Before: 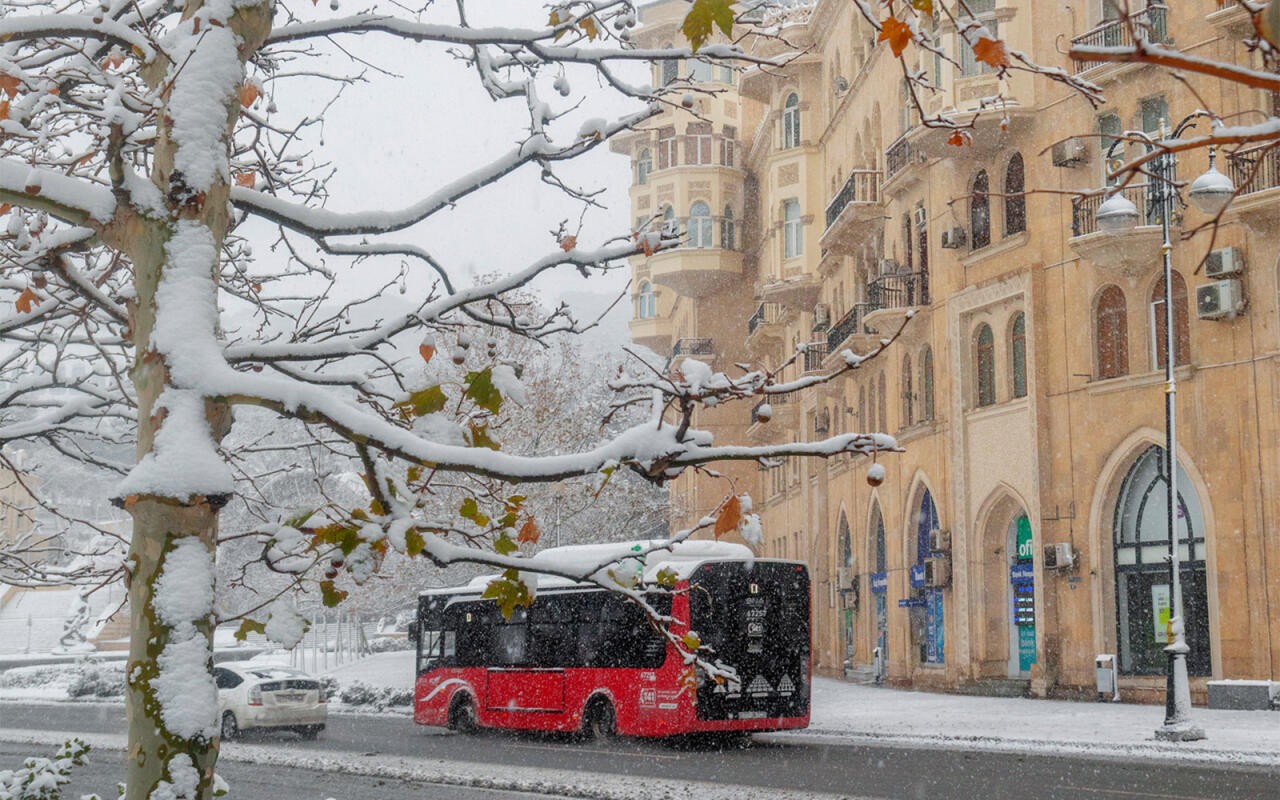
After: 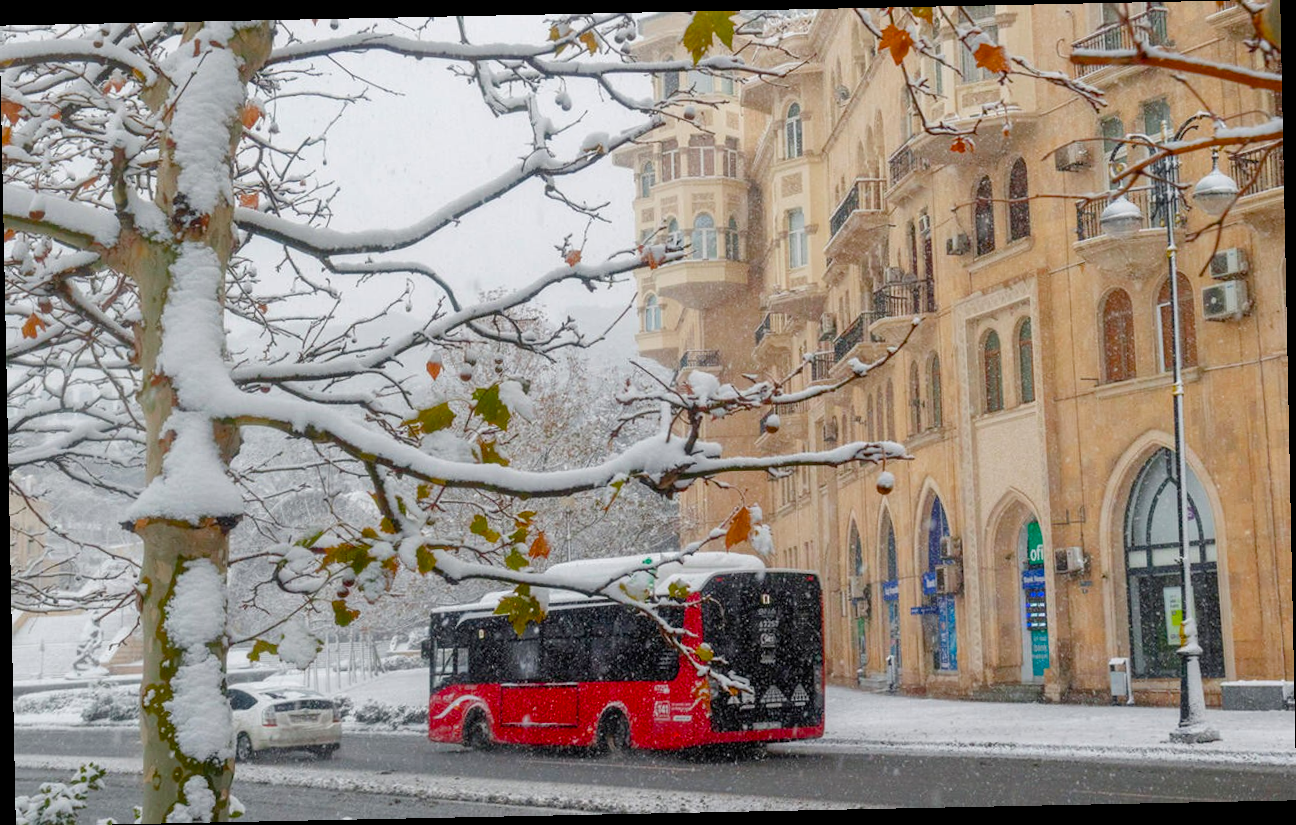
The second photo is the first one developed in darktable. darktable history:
color balance rgb: perceptual saturation grading › global saturation 20%, perceptual saturation grading › highlights -25%, perceptual saturation grading › shadows 50%
rotate and perspective: rotation -1.17°, automatic cropping off
